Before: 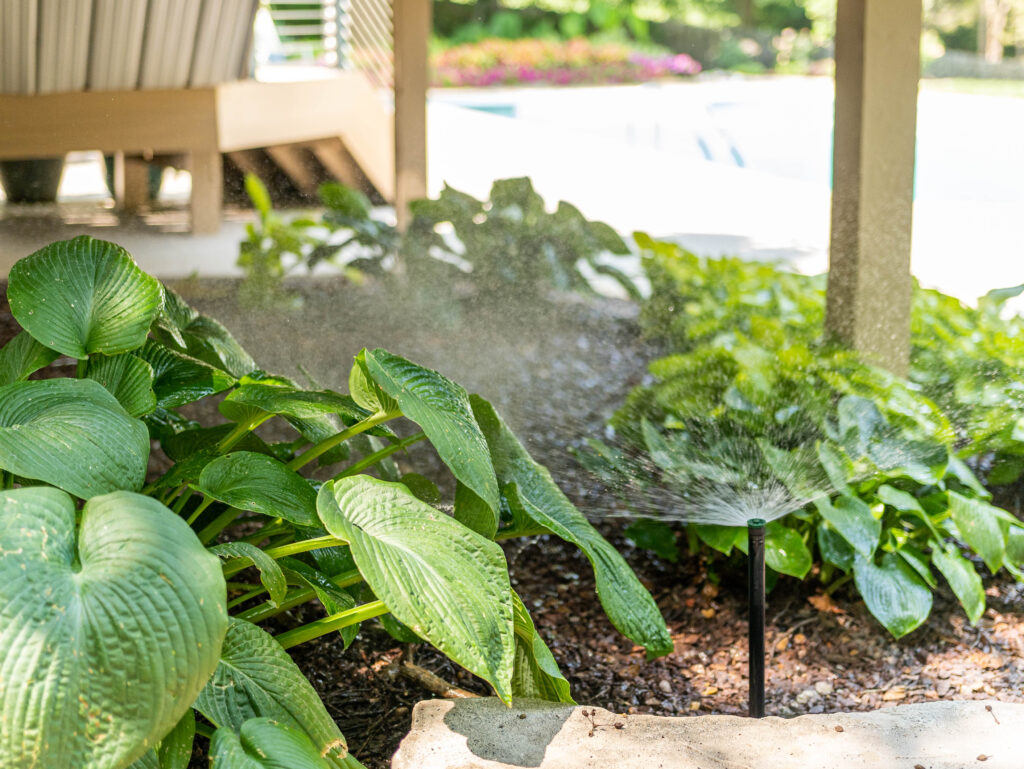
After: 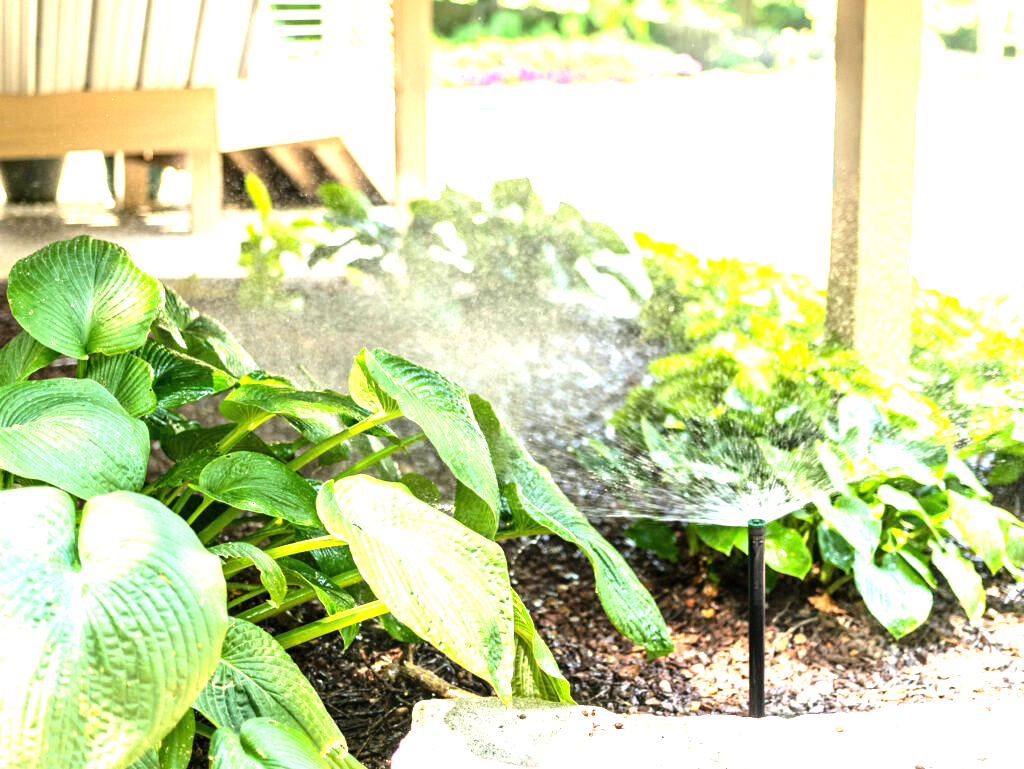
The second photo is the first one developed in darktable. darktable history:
tone equalizer: -8 EV -0.417 EV, -7 EV -0.389 EV, -6 EV -0.333 EV, -5 EV -0.222 EV, -3 EV 0.222 EV, -2 EV 0.333 EV, -1 EV 0.389 EV, +0 EV 0.417 EV, edges refinement/feathering 500, mask exposure compensation -1.57 EV, preserve details no
exposure: black level correction 0, exposure 1.3 EV, compensate exposure bias true, compensate highlight preservation false
